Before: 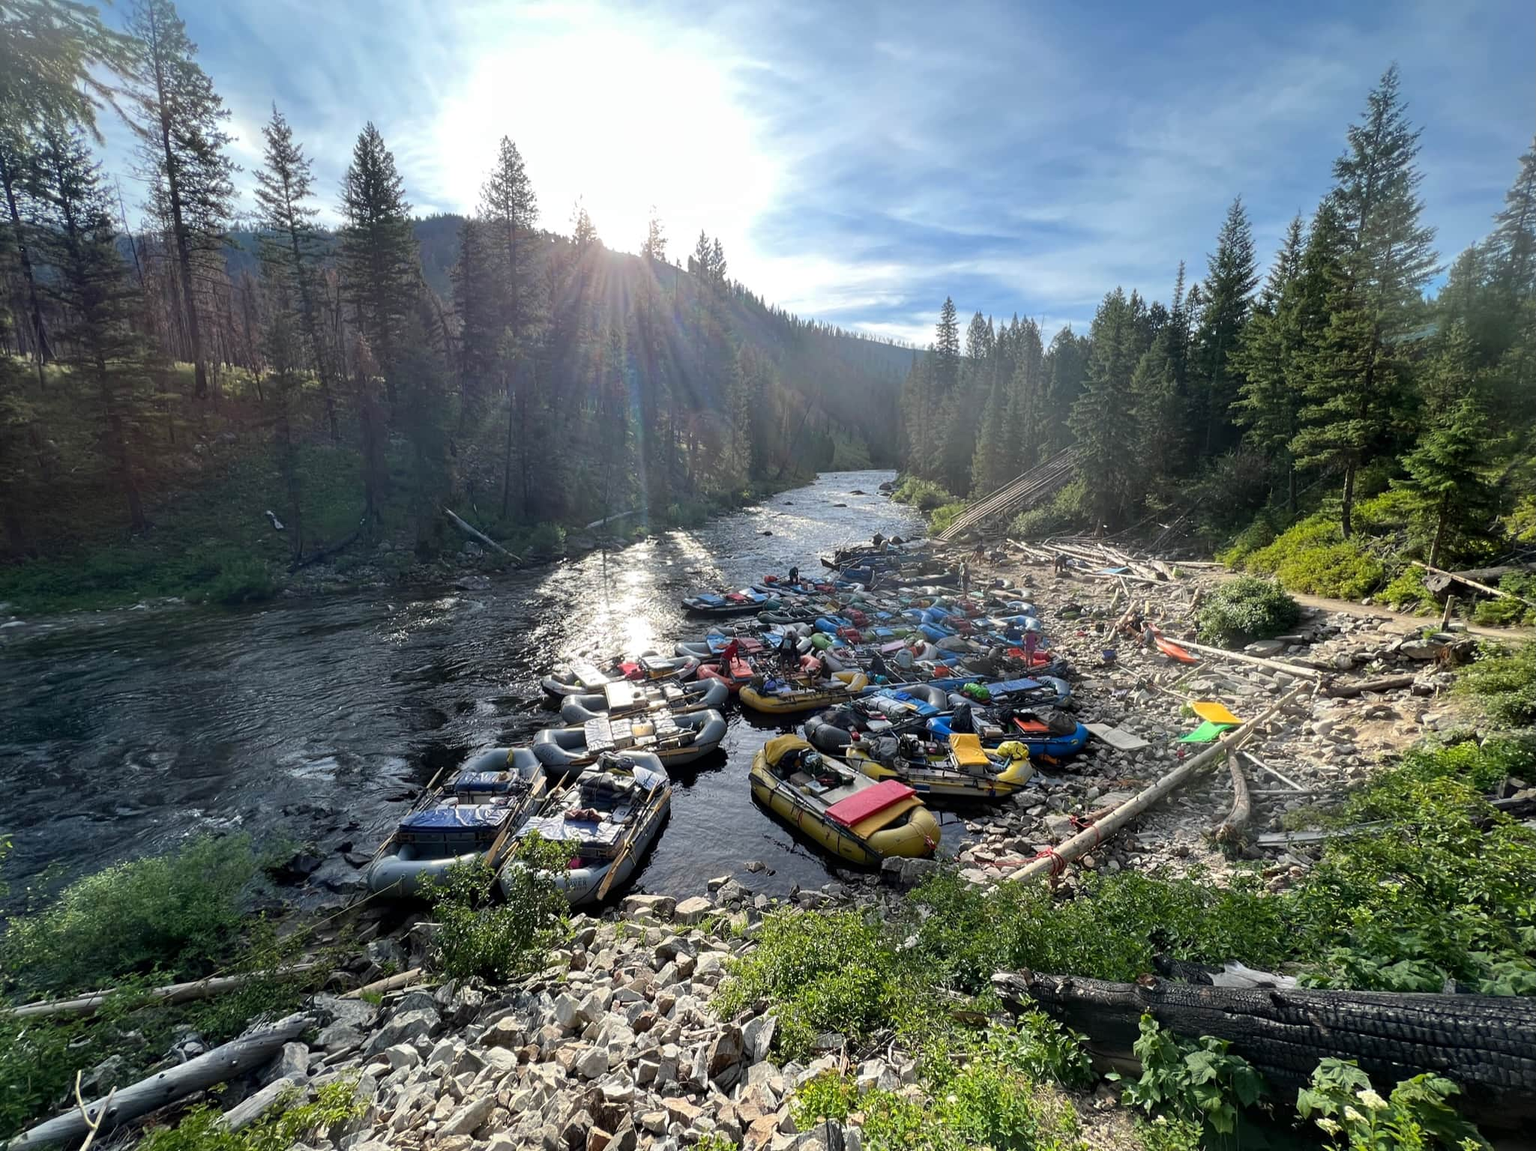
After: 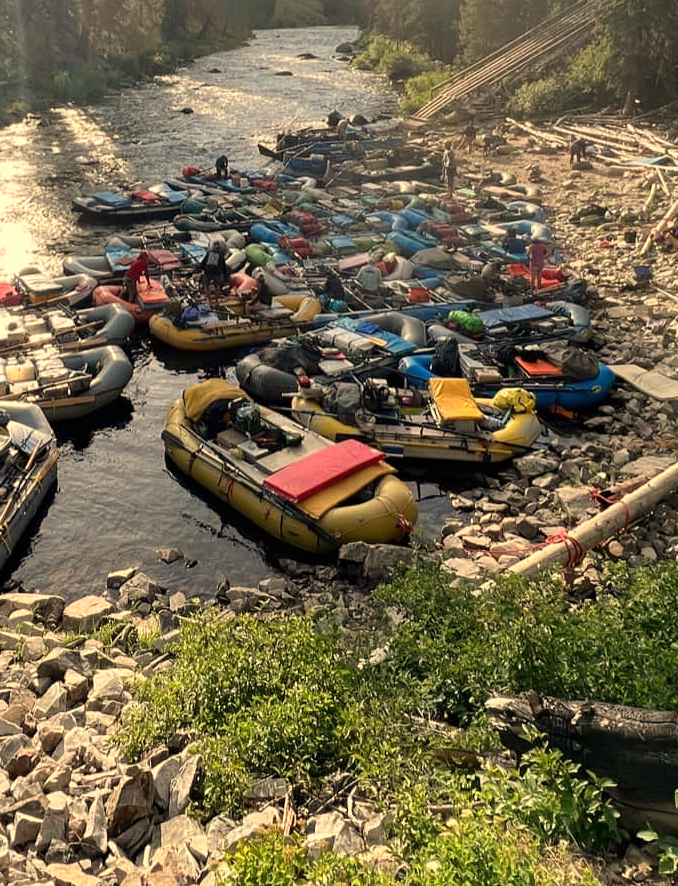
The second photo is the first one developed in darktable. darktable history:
white balance: red 1.138, green 0.996, blue 0.812
crop: left 40.878%, top 39.176%, right 25.993%, bottom 3.081%
